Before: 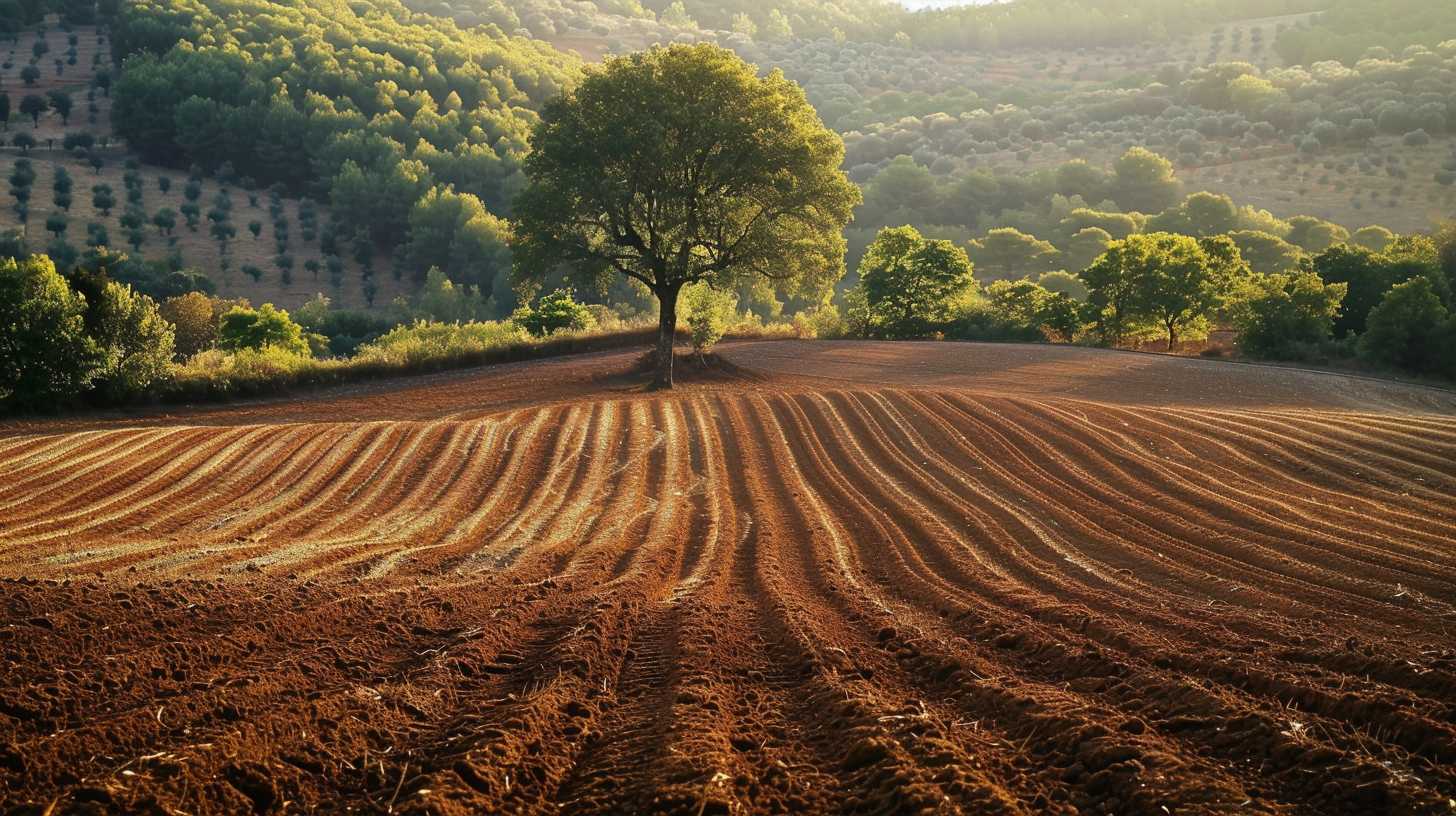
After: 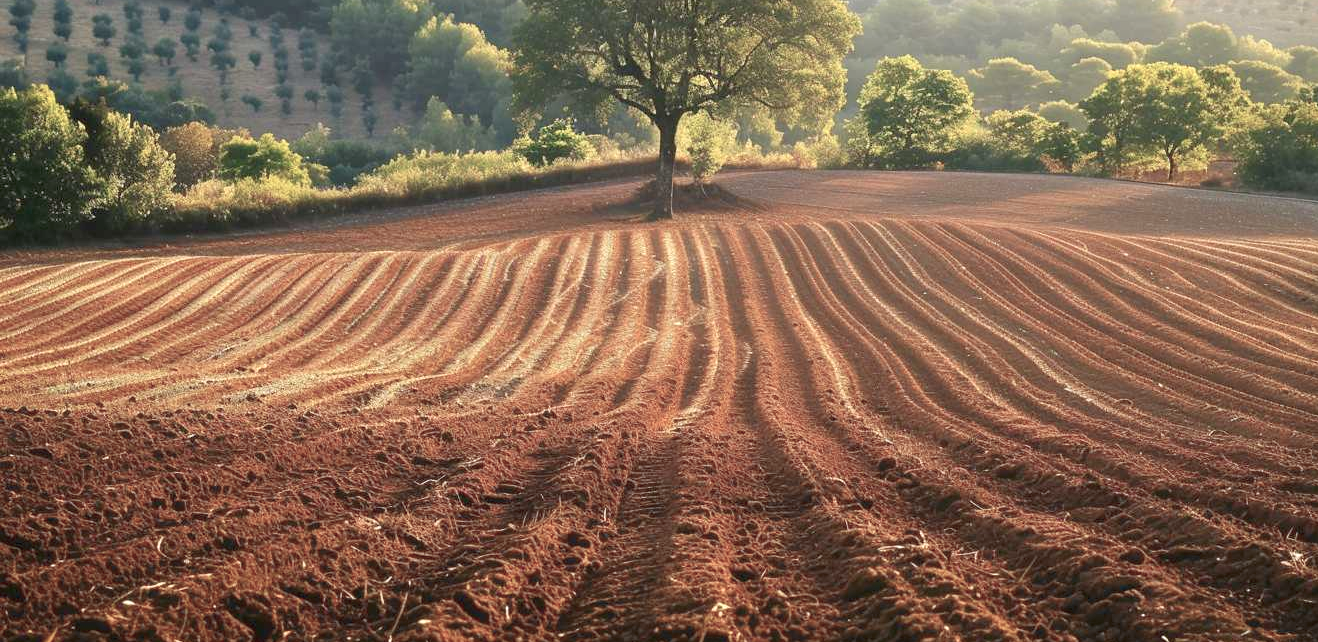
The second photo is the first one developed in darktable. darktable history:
crop: top 20.916%, right 9.437%, bottom 0.316%
exposure: black level correction 0, exposure 1 EV, compensate exposure bias true, compensate highlight preservation false
shadows and highlights: shadows -24.28, highlights 49.77, soften with gaussian
color balance rgb: perceptual saturation grading › global saturation -27.94%, hue shift -2.27°, contrast -21.26%
